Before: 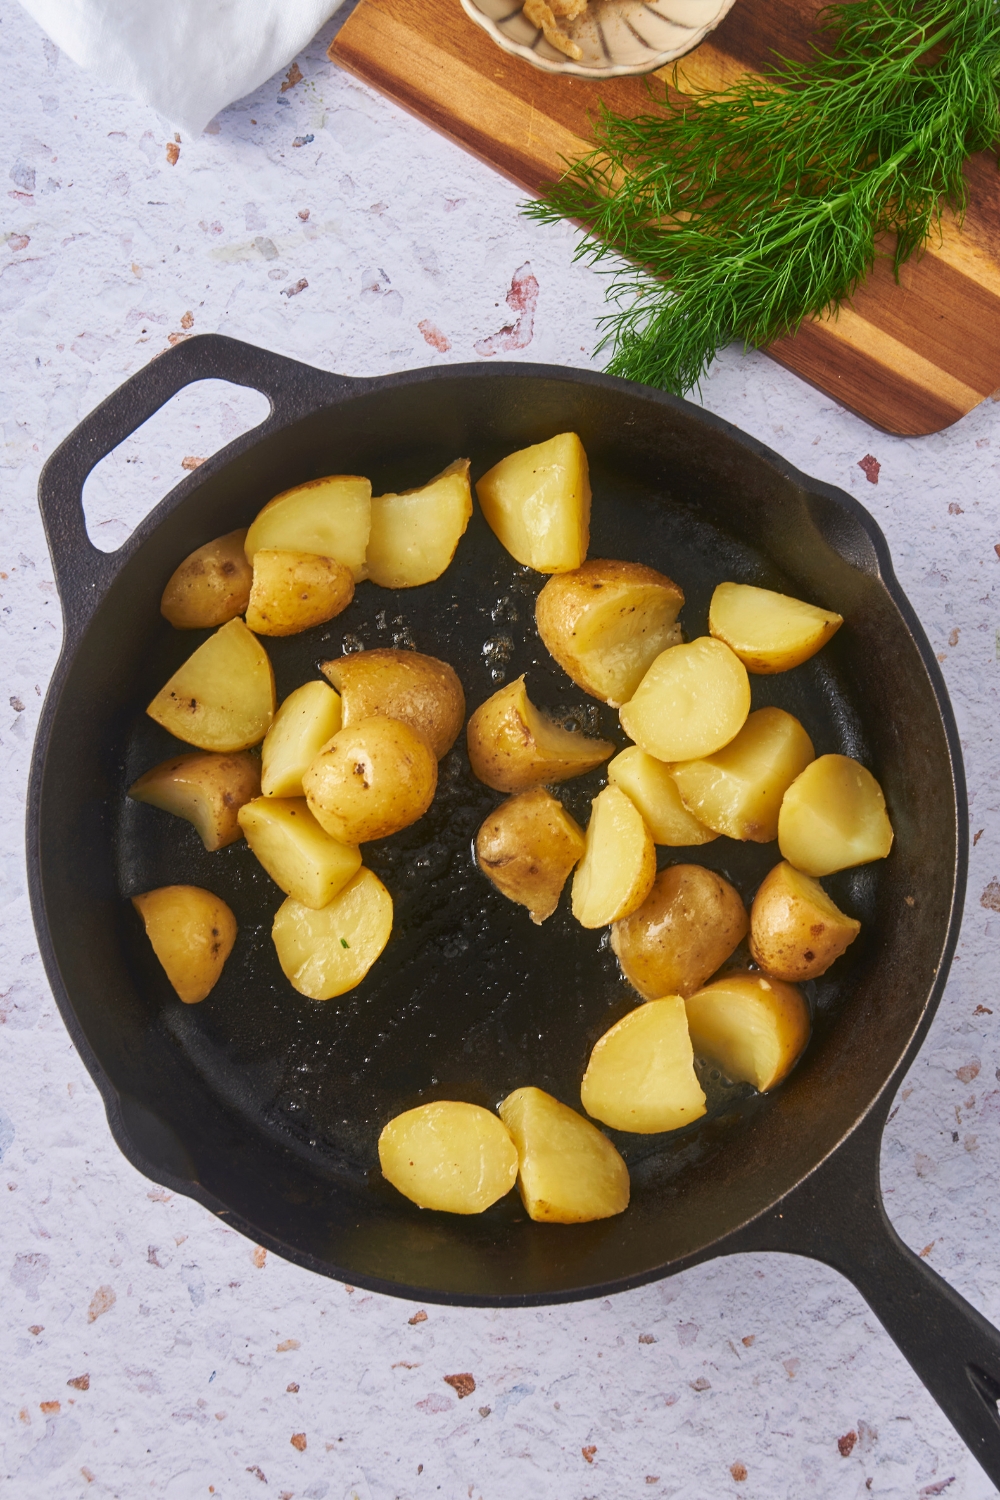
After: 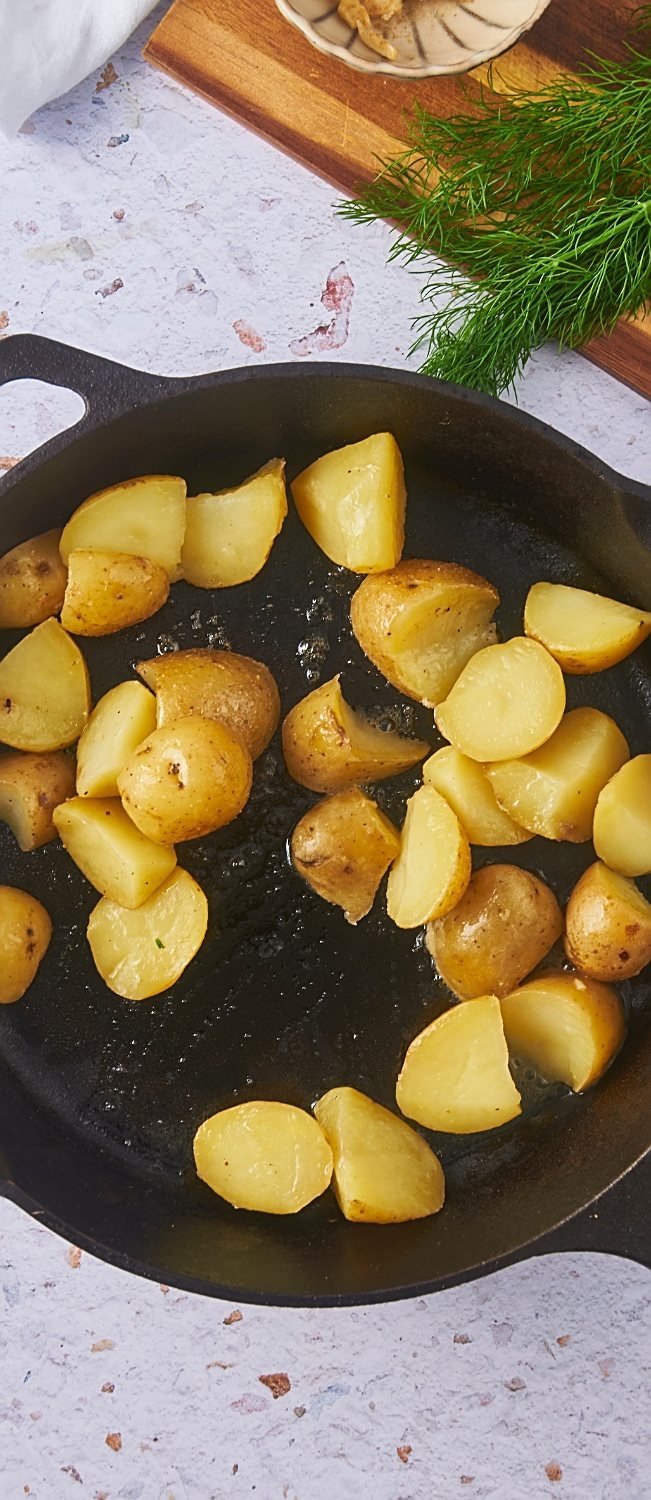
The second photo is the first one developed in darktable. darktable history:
sharpen: on, module defaults
crop and rotate: left 18.52%, right 16.303%
contrast equalizer: octaves 7, y [[0.439, 0.44, 0.442, 0.457, 0.493, 0.498], [0.5 ×6], [0.5 ×6], [0 ×6], [0 ×6]], mix 0.277
